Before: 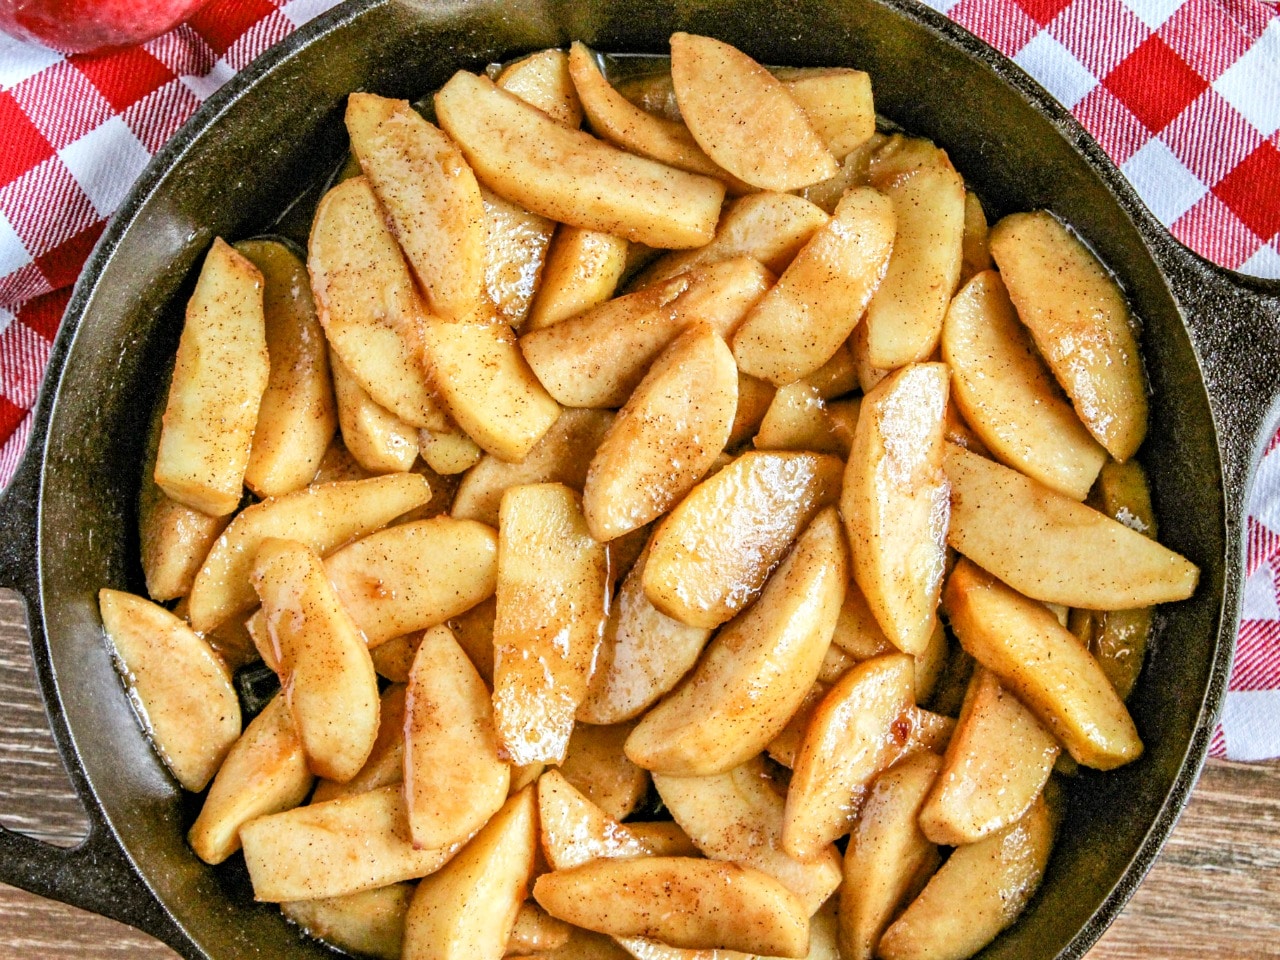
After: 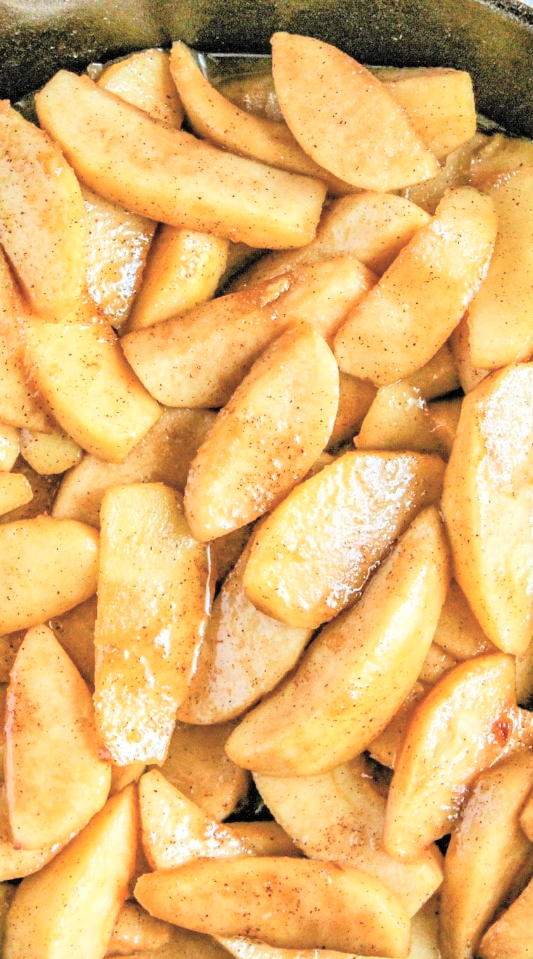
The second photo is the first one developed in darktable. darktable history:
global tonemap: drago (0.7, 100)
crop: left 31.229%, right 27.105%
